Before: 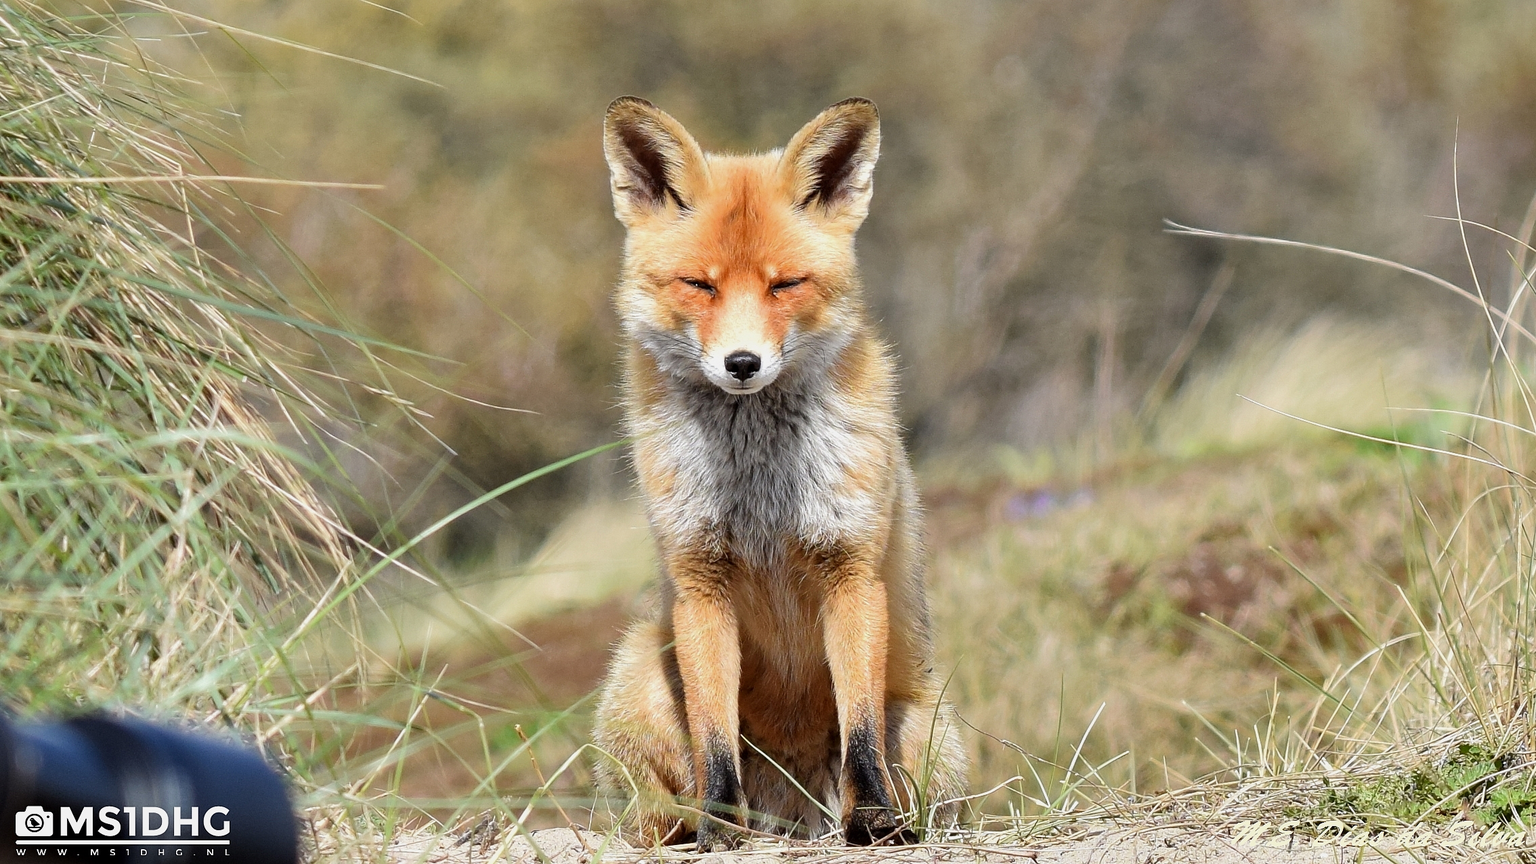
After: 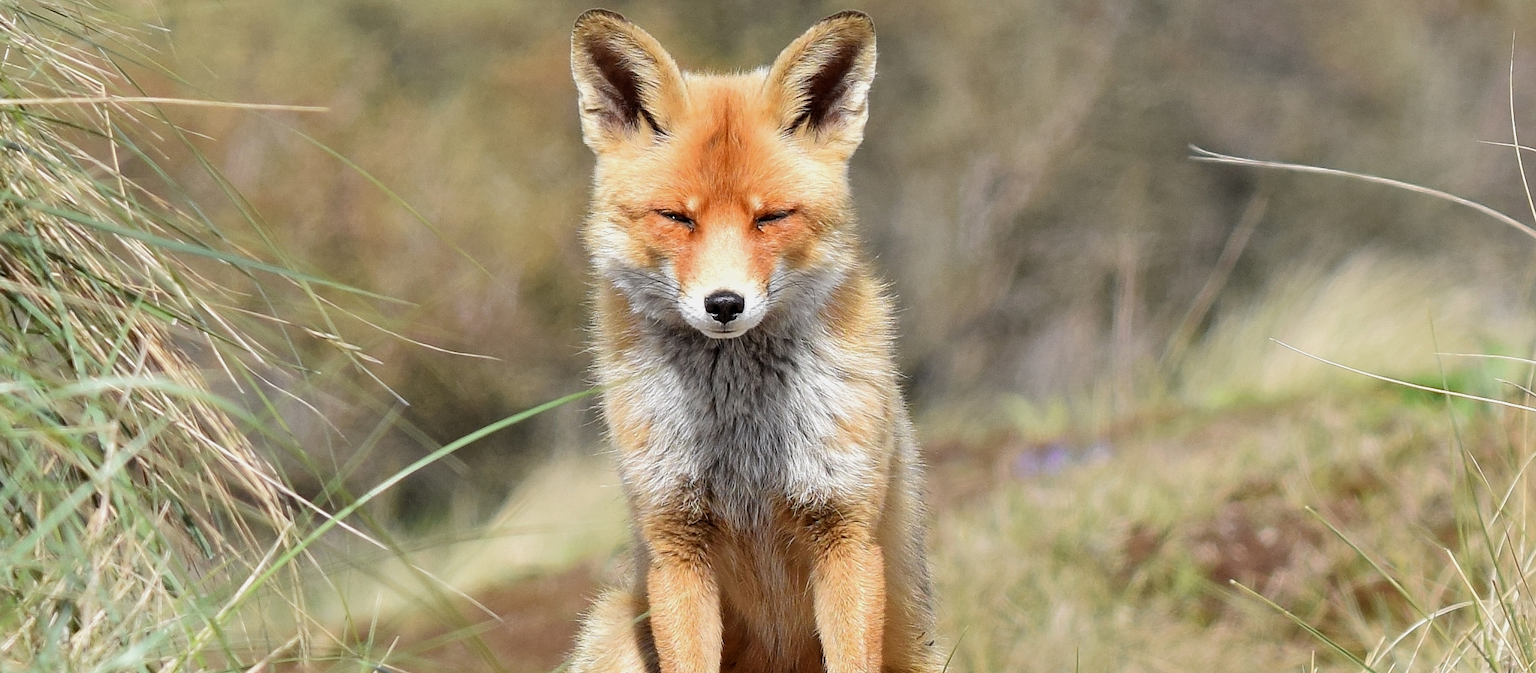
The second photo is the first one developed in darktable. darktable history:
crop: left 5.667%, top 10.224%, right 3.747%, bottom 19.177%
